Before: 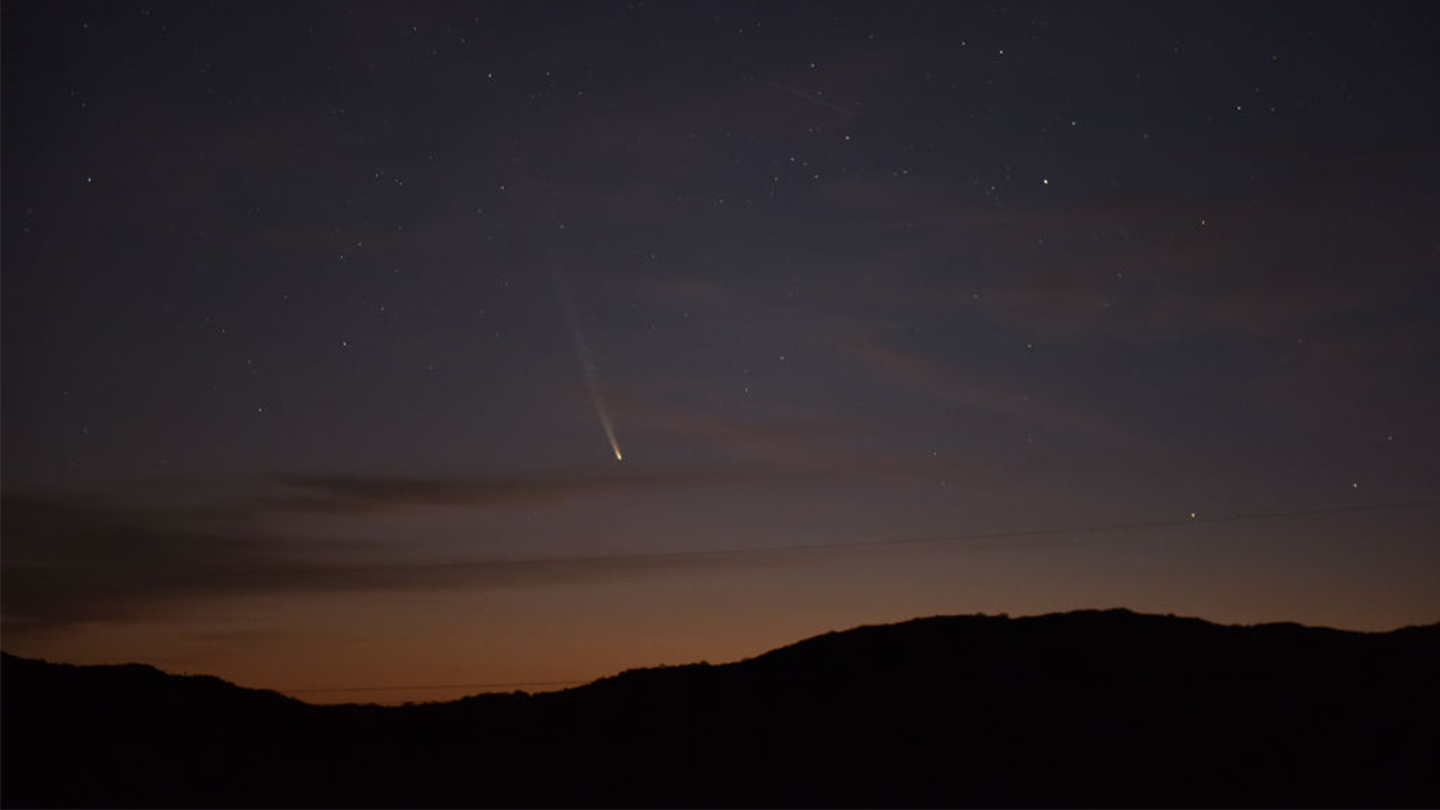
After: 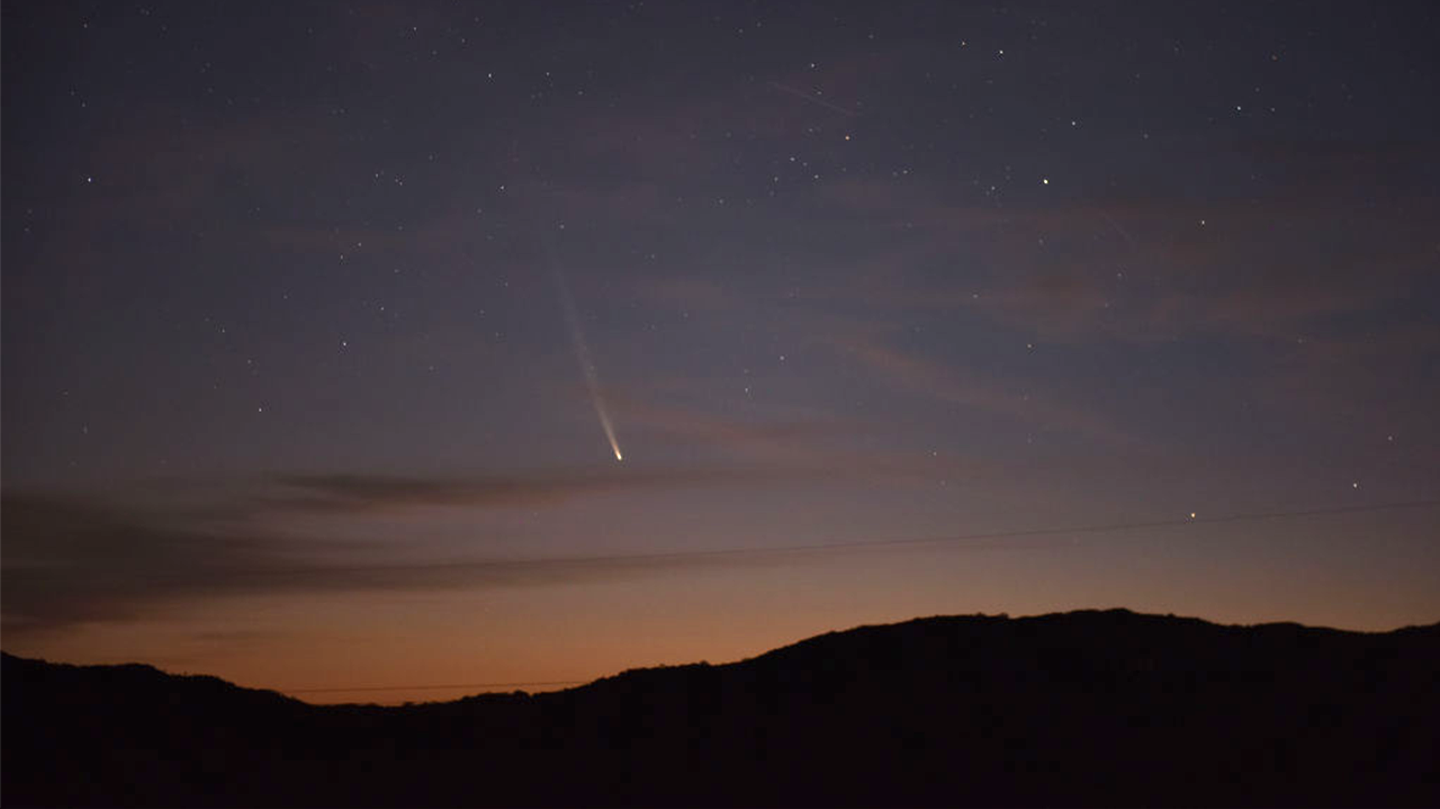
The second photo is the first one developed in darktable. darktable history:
exposure: black level correction 0, exposure 0.949 EV, compensate highlight preservation false
crop: bottom 0.055%
